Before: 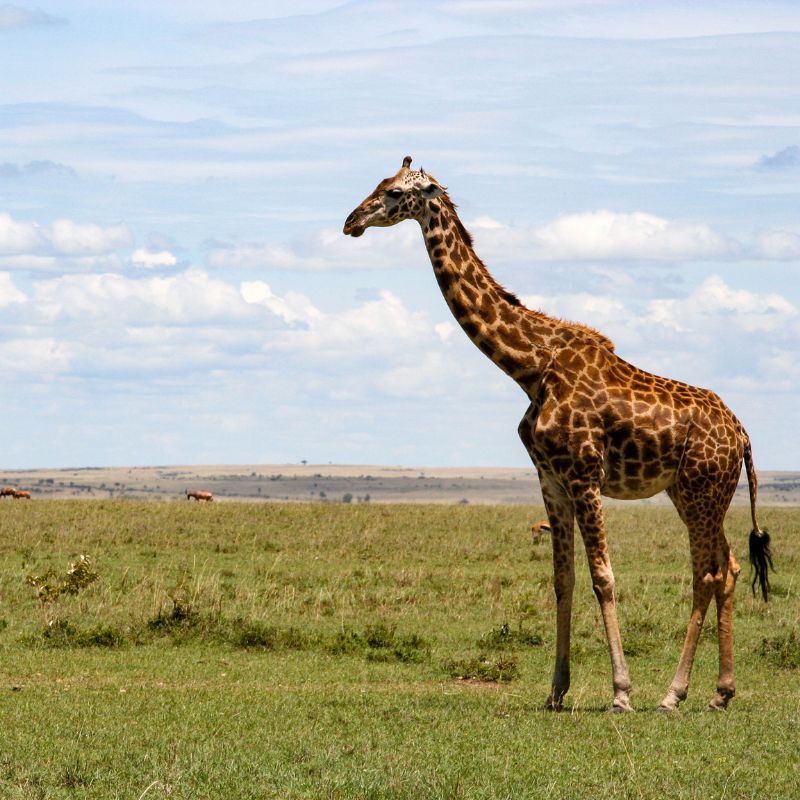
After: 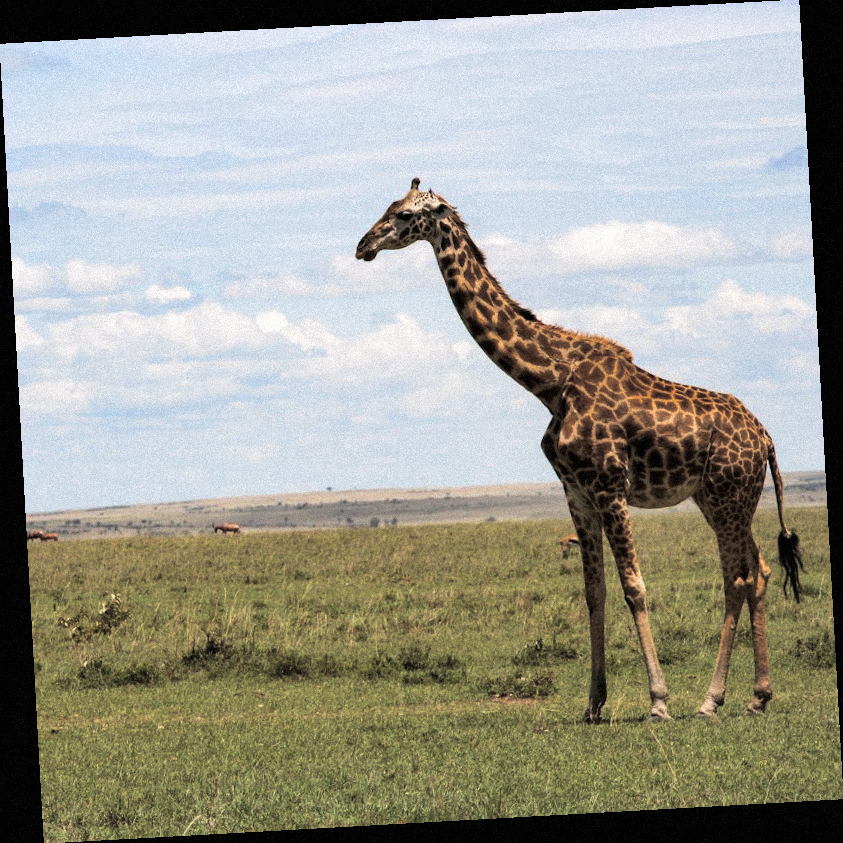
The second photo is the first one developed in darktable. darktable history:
grain: mid-tones bias 0%
rotate and perspective: rotation -3.18°, automatic cropping off
split-toning: shadows › hue 36°, shadows › saturation 0.05, highlights › hue 10.8°, highlights › saturation 0.15, compress 40%
